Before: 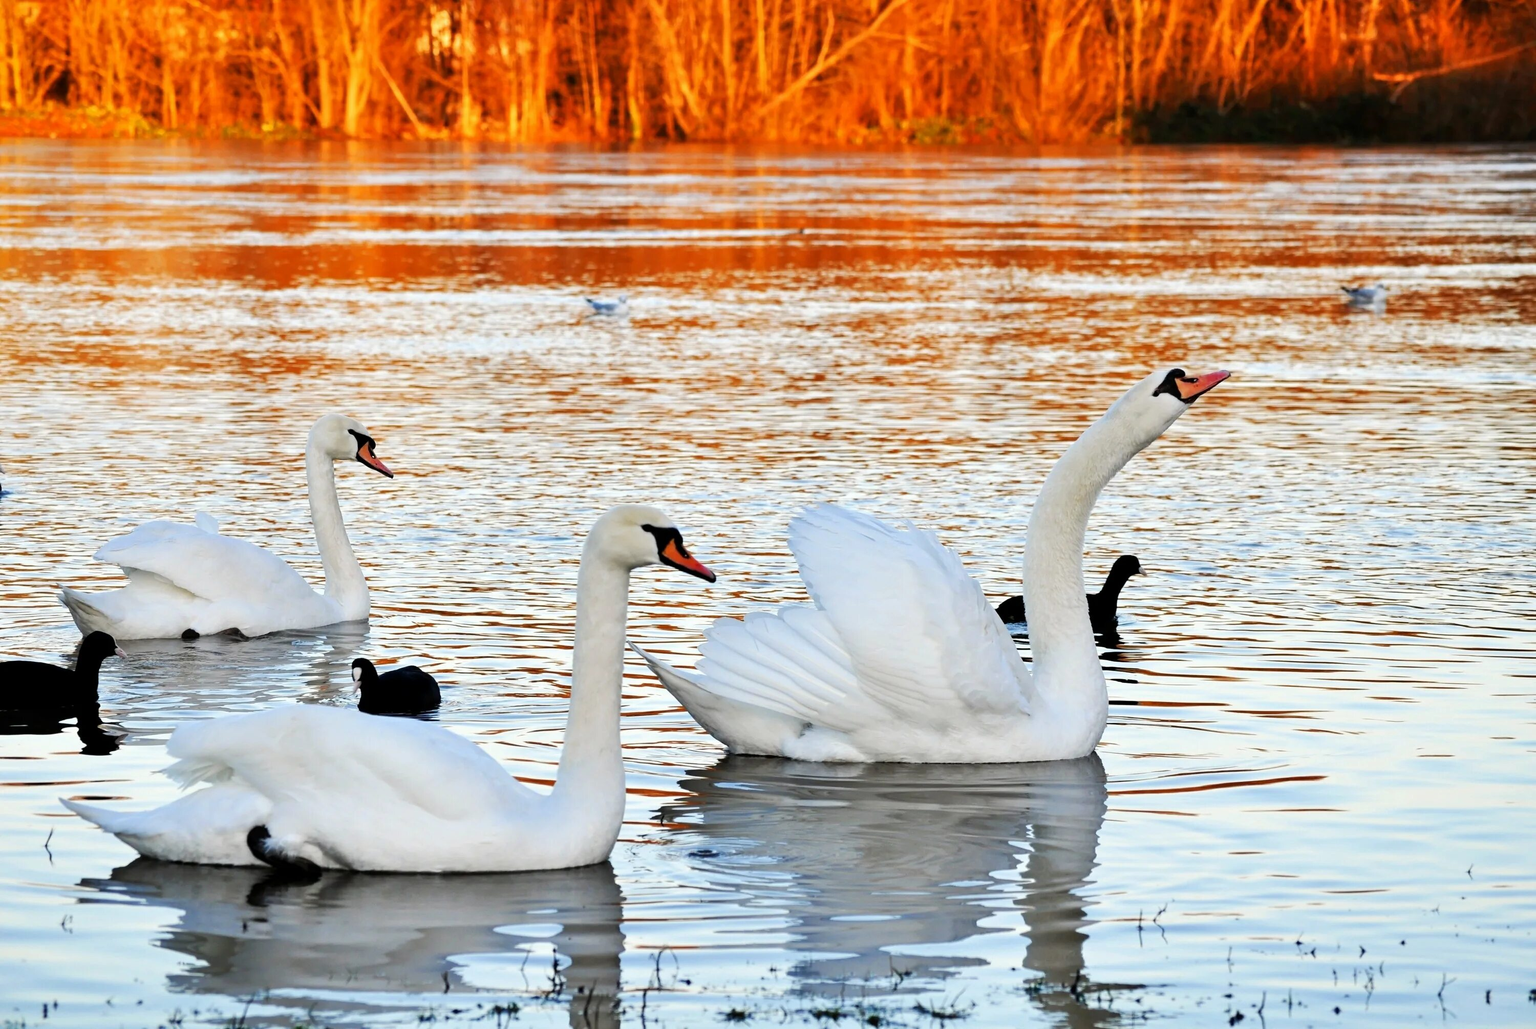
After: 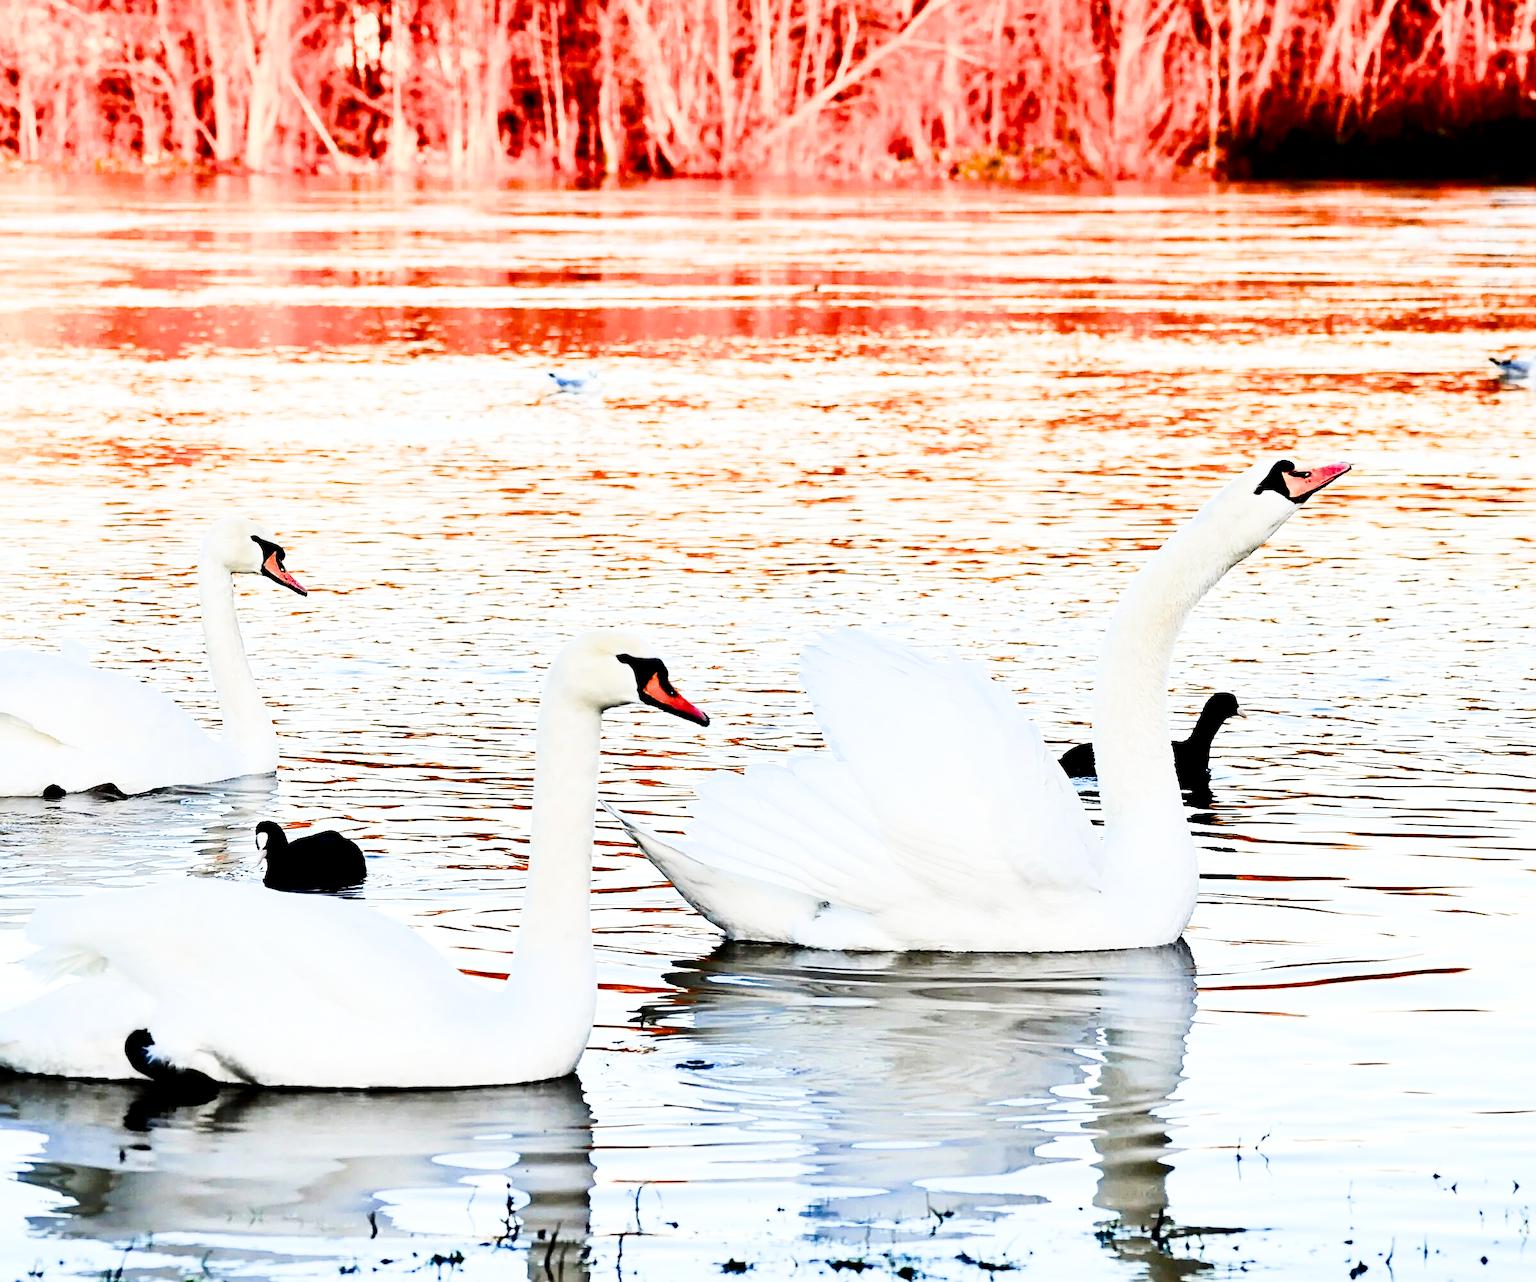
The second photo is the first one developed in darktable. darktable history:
sharpen: on, module defaults
contrast brightness saturation: contrast 0.24, brightness -0.24, saturation 0.14
crop and rotate: left 9.597%, right 10.195%
filmic rgb: black relative exposure -5 EV, hardness 2.88, contrast 1.3, highlights saturation mix -30%
white balance: emerald 1
exposure: exposure 1 EV, compensate highlight preservation false
color balance rgb: perceptual saturation grading › global saturation 25%, perceptual saturation grading › highlights -50%, perceptual saturation grading › shadows 30%, perceptual brilliance grading › global brilliance 12%, global vibrance 20%
